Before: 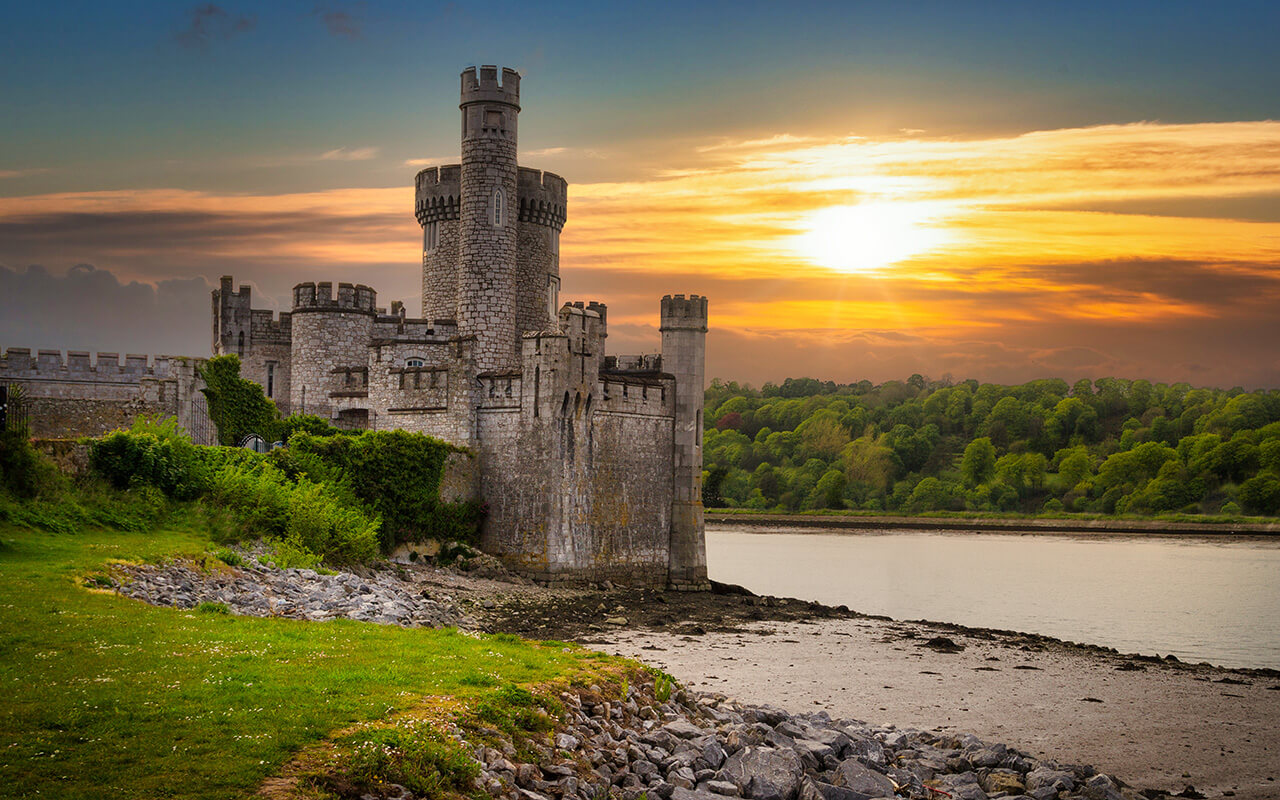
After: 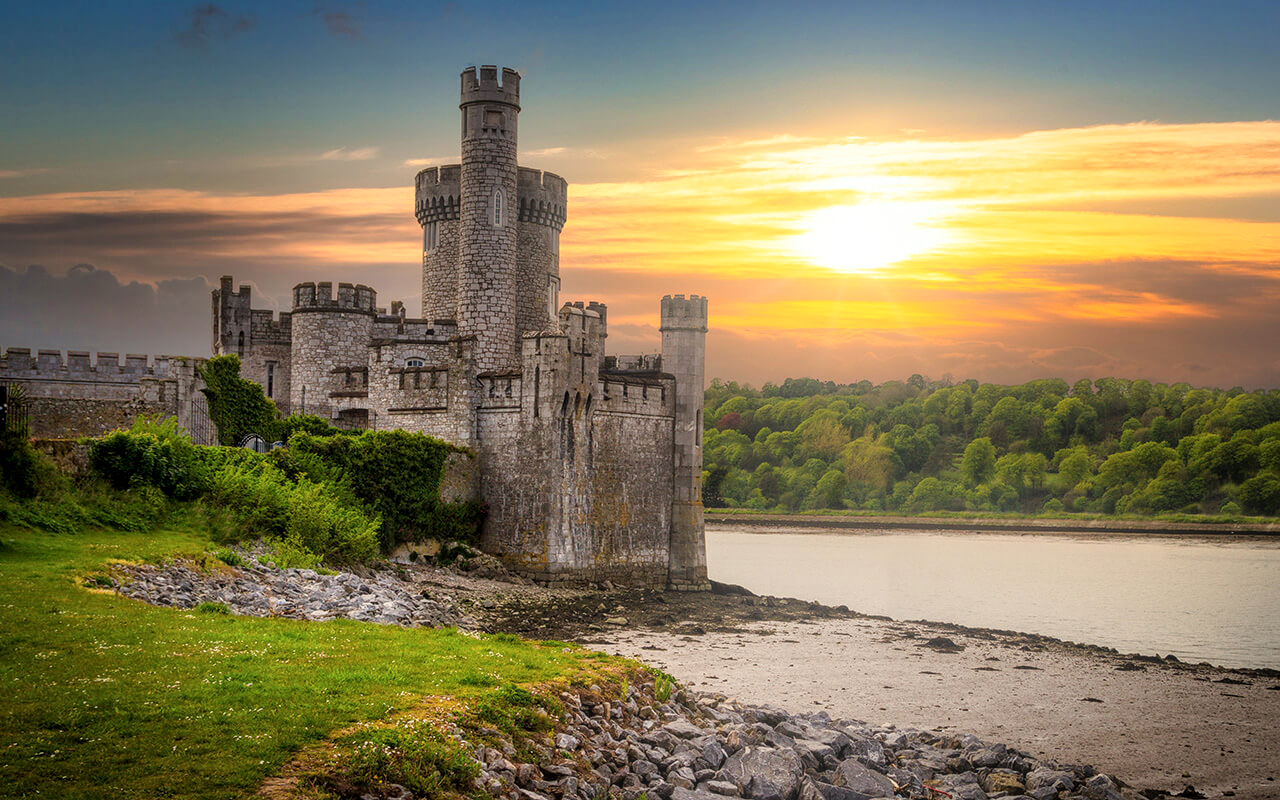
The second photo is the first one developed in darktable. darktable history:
local contrast: on, module defaults
bloom: on, module defaults
